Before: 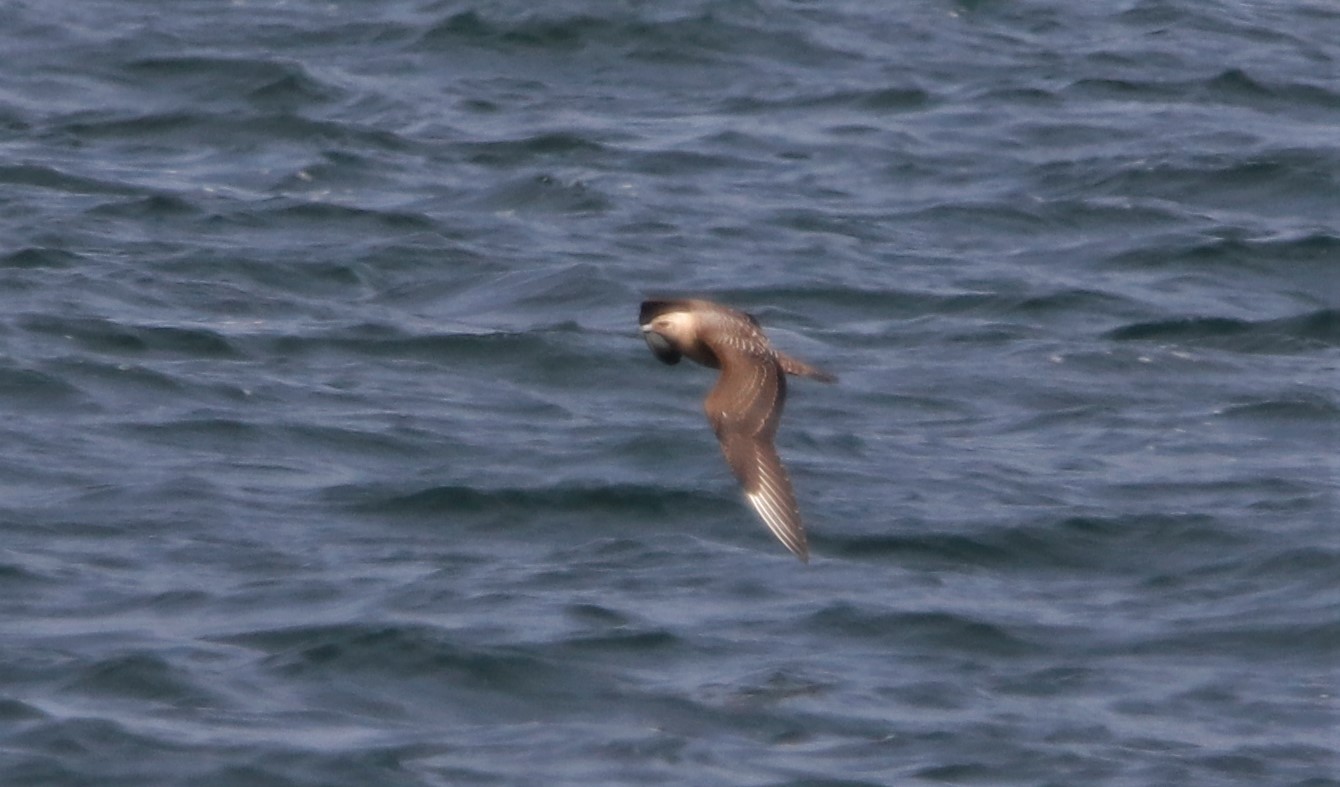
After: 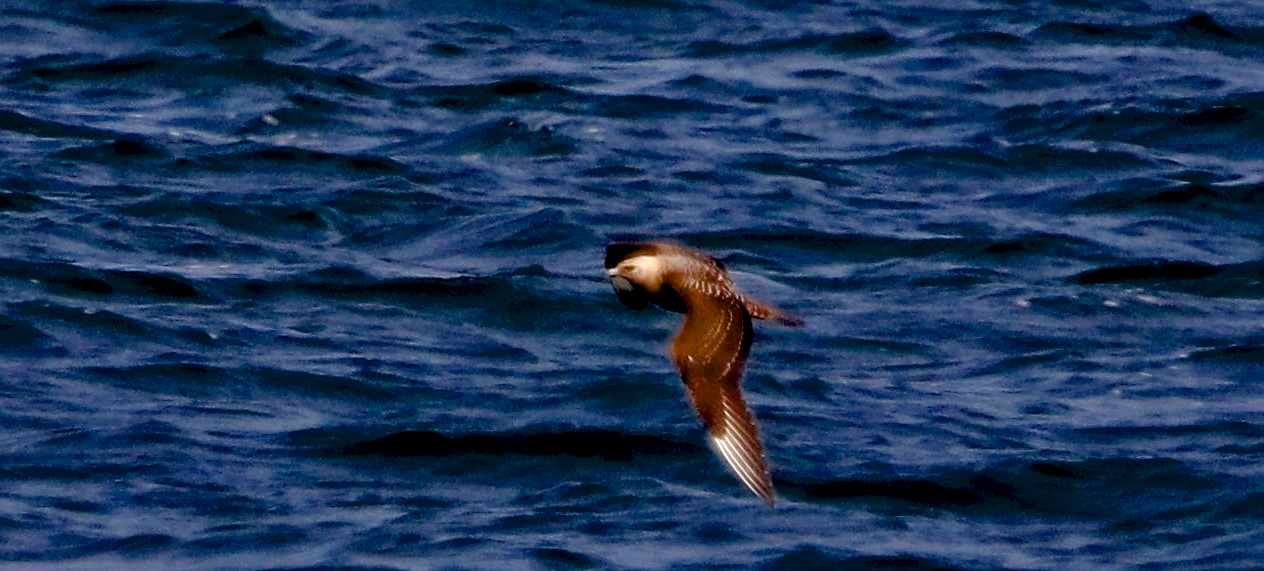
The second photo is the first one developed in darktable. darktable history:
crop: left 2.553%, top 7.2%, right 3.104%, bottom 20.213%
exposure: black level correction 0.049, exposure 0.013 EV, compensate exposure bias true, compensate highlight preservation false
color balance rgb: perceptual saturation grading › global saturation 20%, perceptual saturation grading › highlights -14.105%, perceptual saturation grading › shadows 49.351%, global vibrance 16.375%, saturation formula JzAzBz (2021)
sharpen: amount 0.497
